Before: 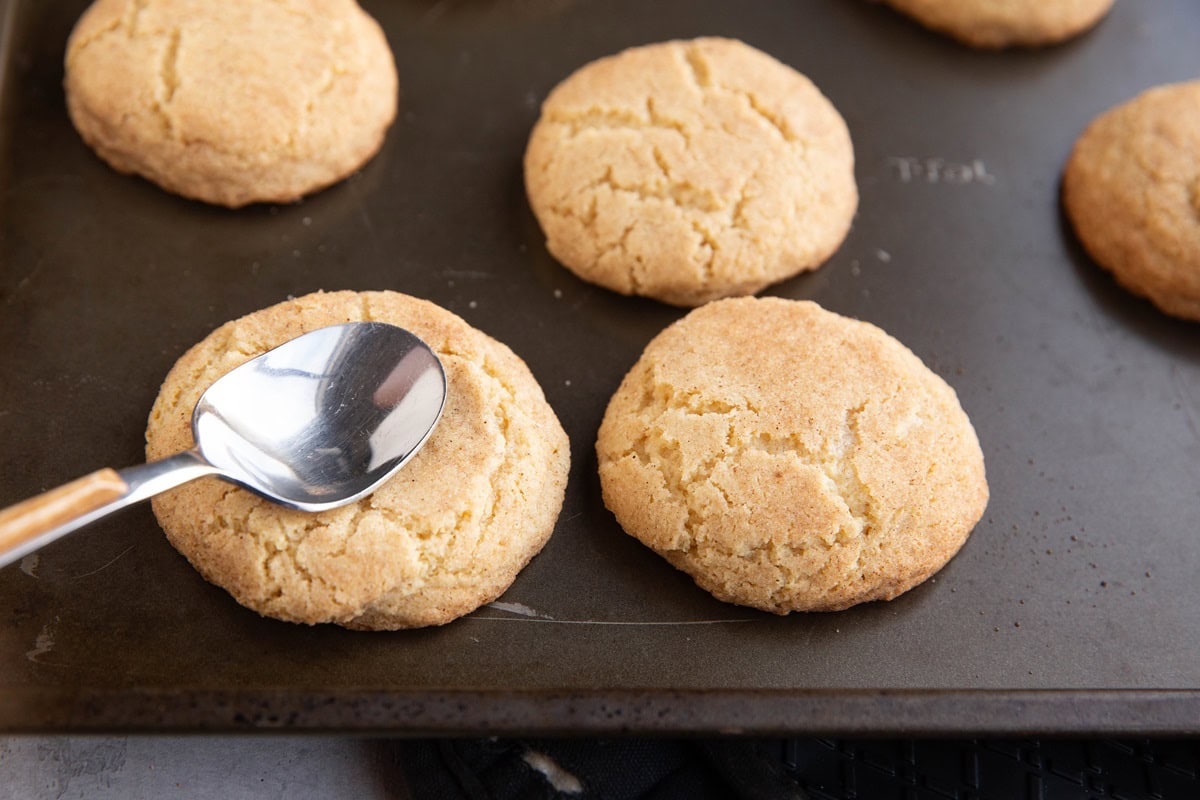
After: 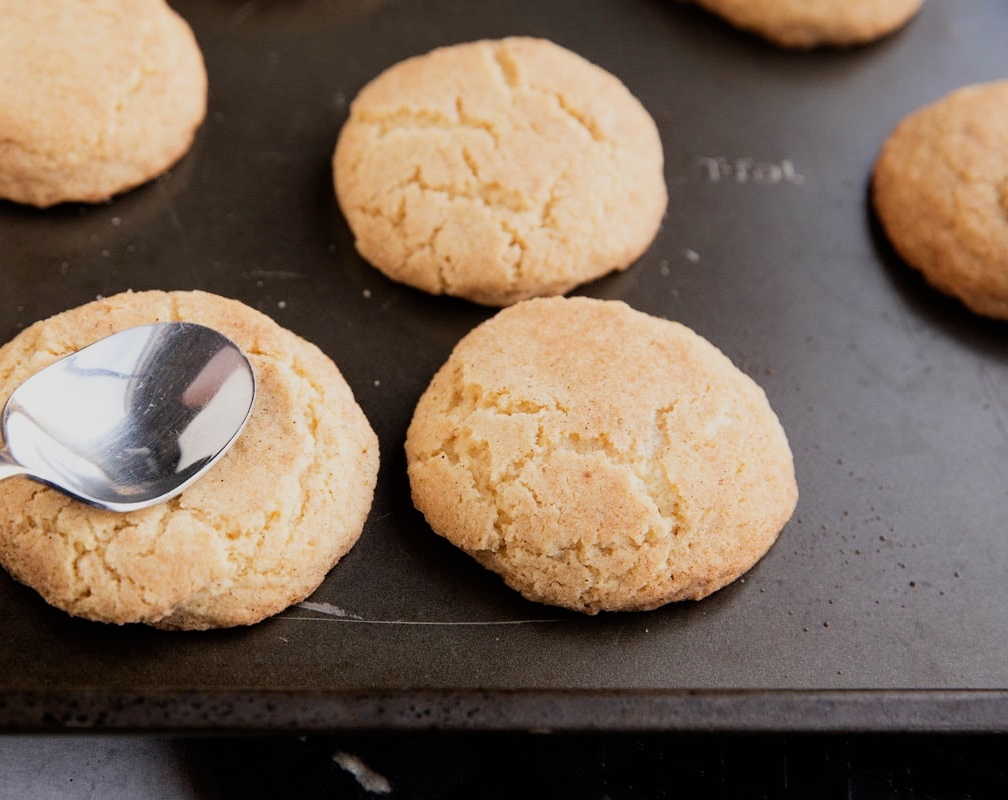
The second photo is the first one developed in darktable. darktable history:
crop: left 15.944%
exposure: black level correction 0, exposure 0.198 EV, compensate highlight preservation false
filmic rgb: black relative exposure -7.65 EV, white relative exposure 4.56 EV, hardness 3.61, contrast 1.117
